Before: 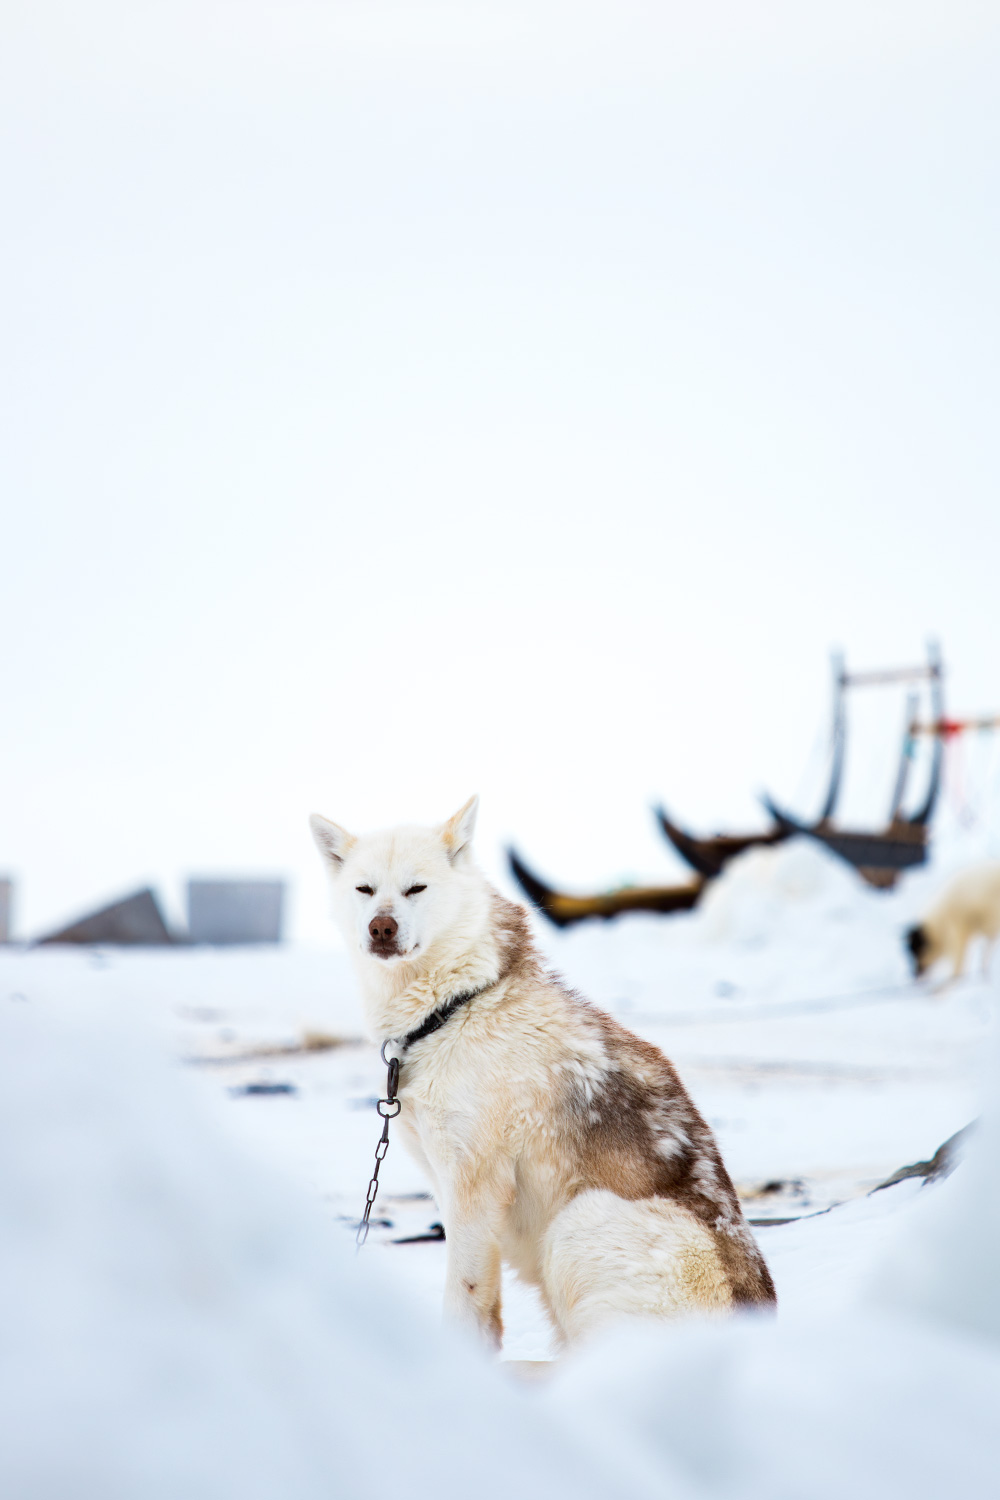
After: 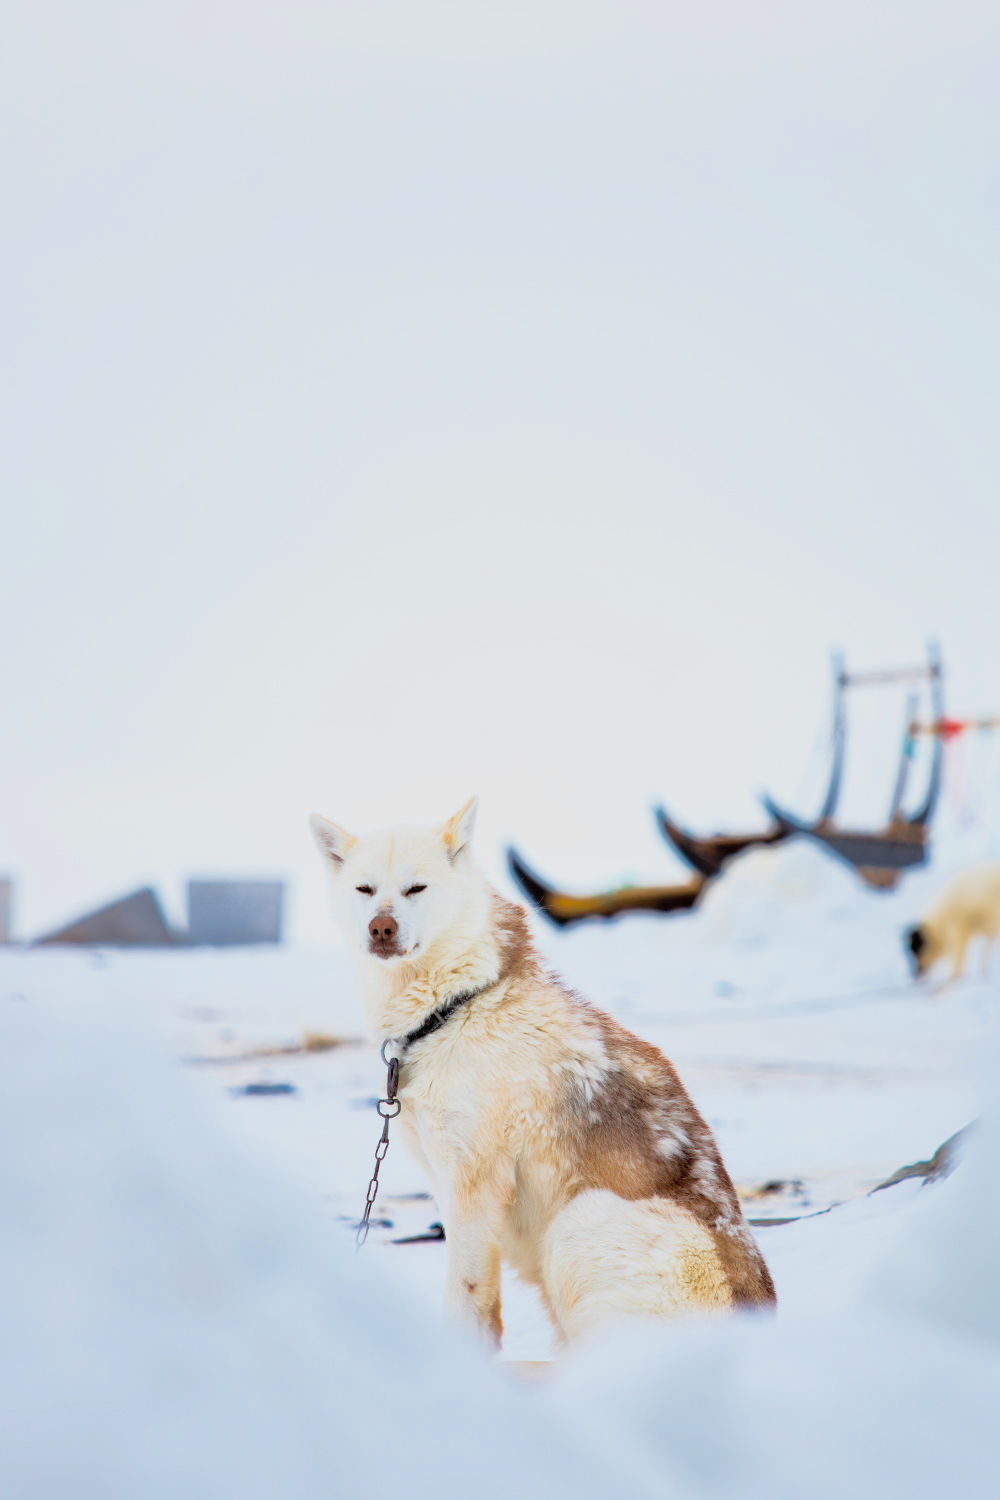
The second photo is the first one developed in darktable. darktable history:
shadows and highlights: on, module defaults
filmic rgb: black relative exposure -7.65 EV, white relative exposure 4.56 EV, hardness 3.61, color science v6 (2022)
exposure: black level correction 0, exposure 0.951 EV, compensate highlight preservation false
